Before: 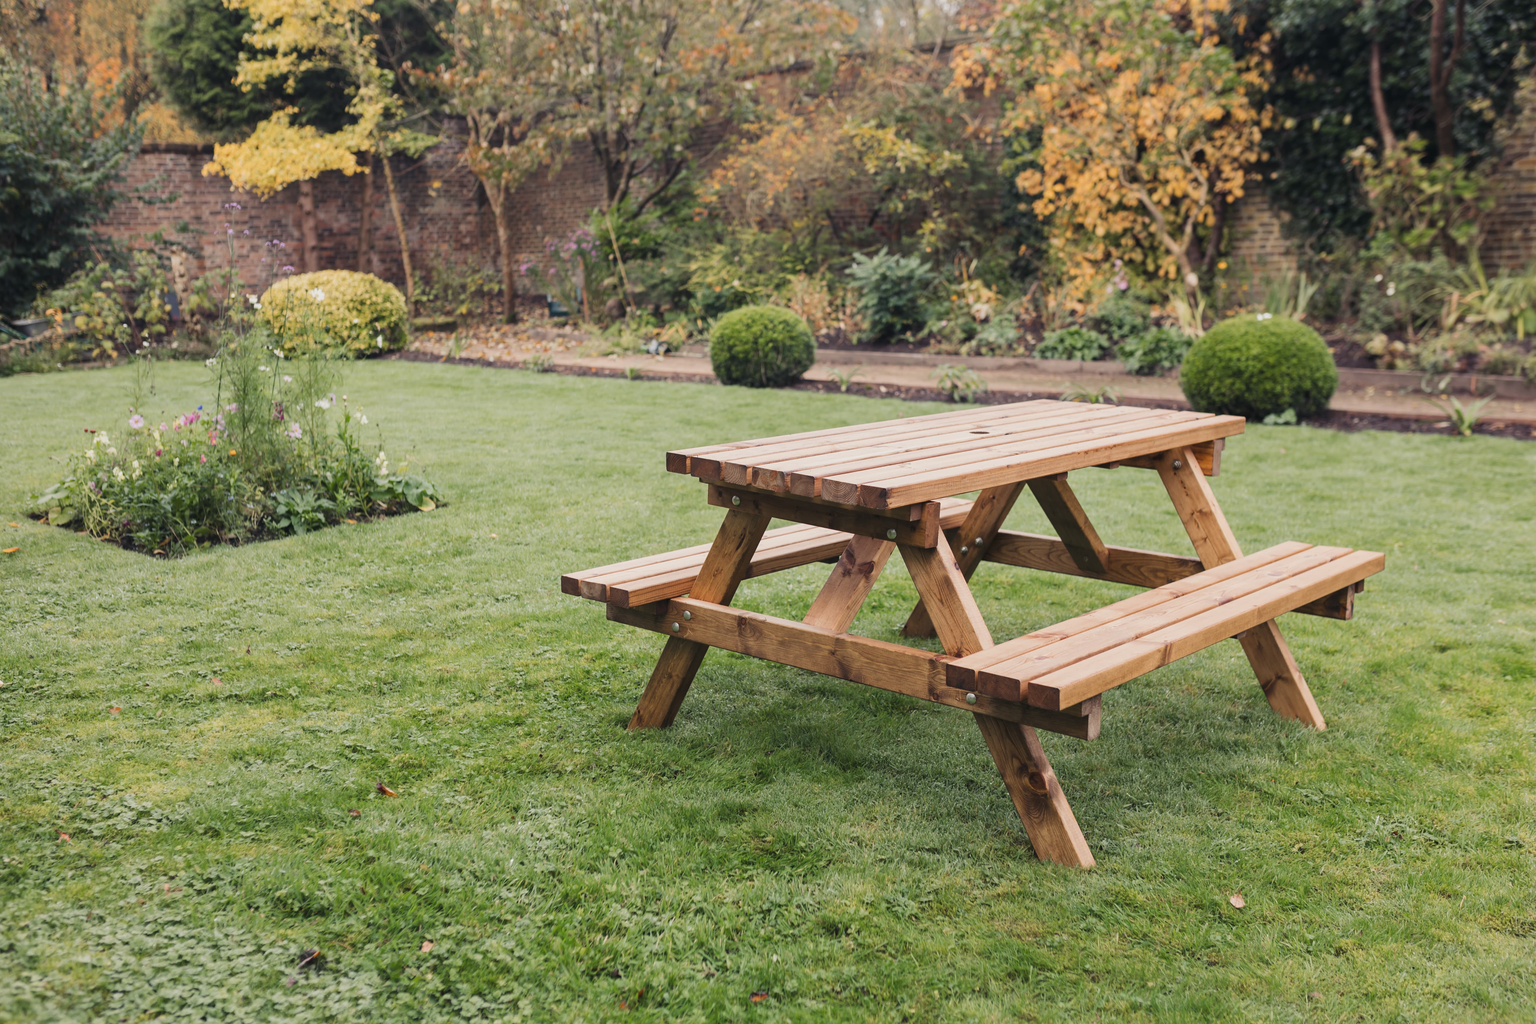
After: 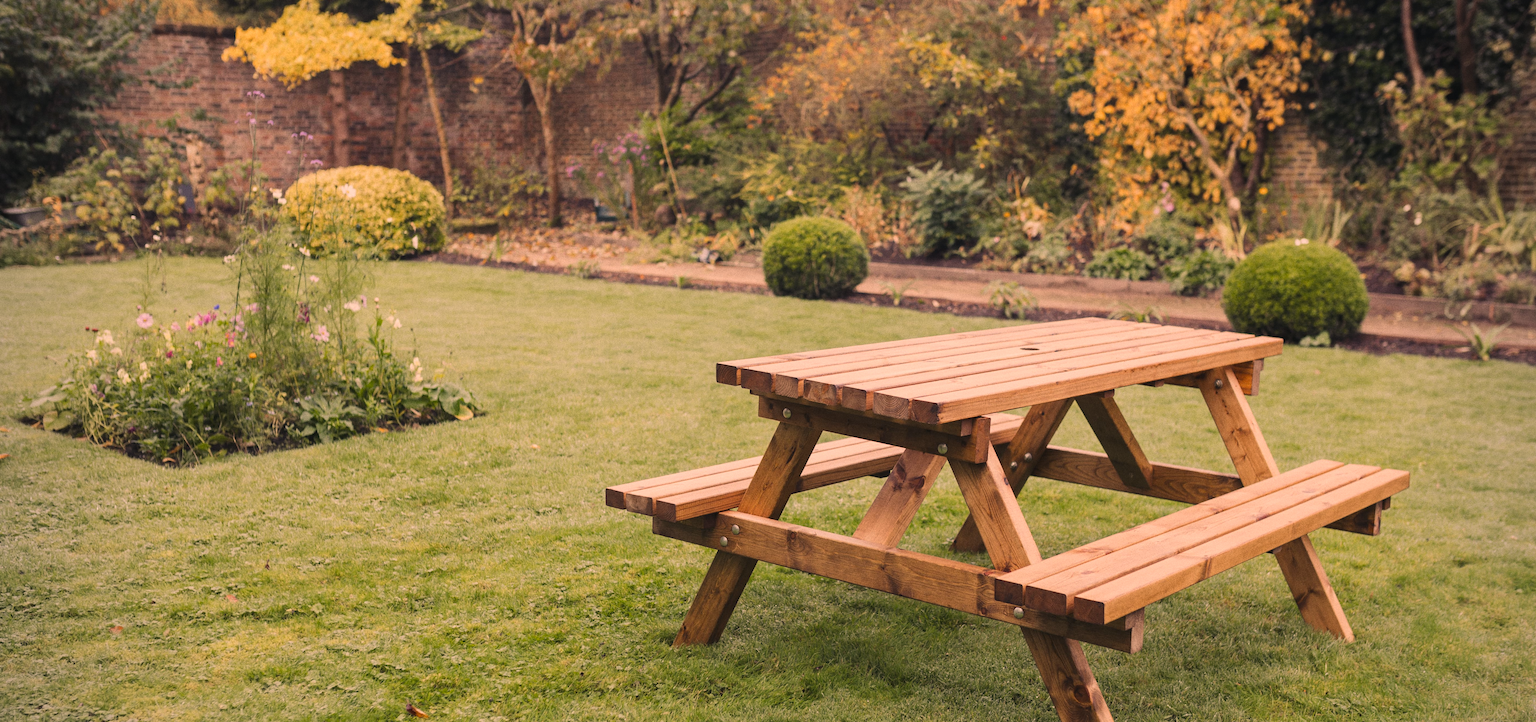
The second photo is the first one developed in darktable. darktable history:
crop: left 0.387%, top 5.469%, bottom 19.809%
rotate and perspective: rotation 0.679°, lens shift (horizontal) 0.136, crop left 0.009, crop right 0.991, crop top 0.078, crop bottom 0.95
grain: coarseness 0.09 ISO, strength 40%
color correction: highlights a* 17.88, highlights b* 18.79
vignetting: fall-off radius 63.6%
